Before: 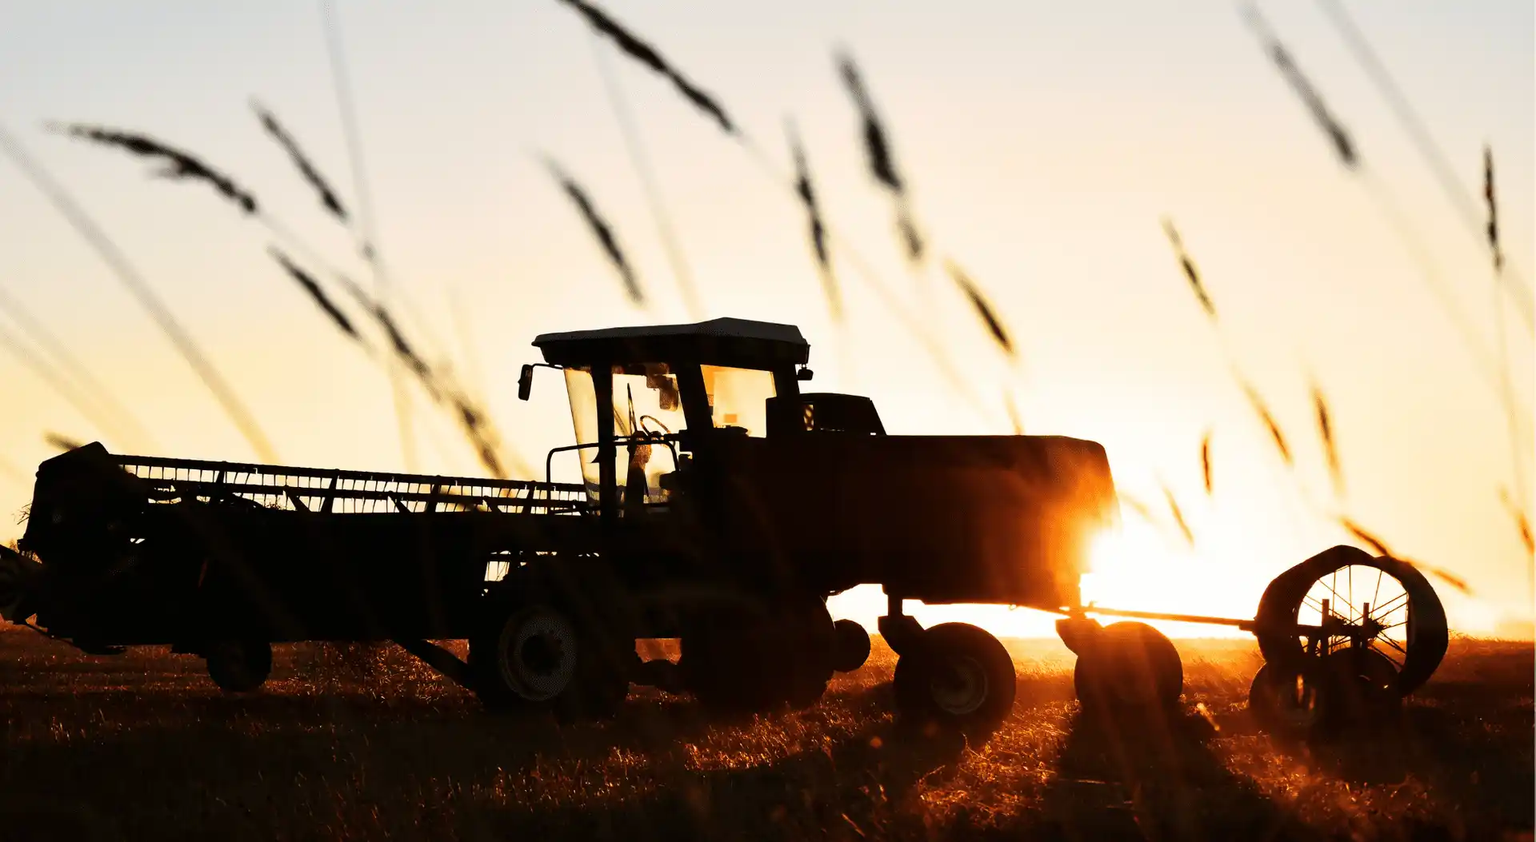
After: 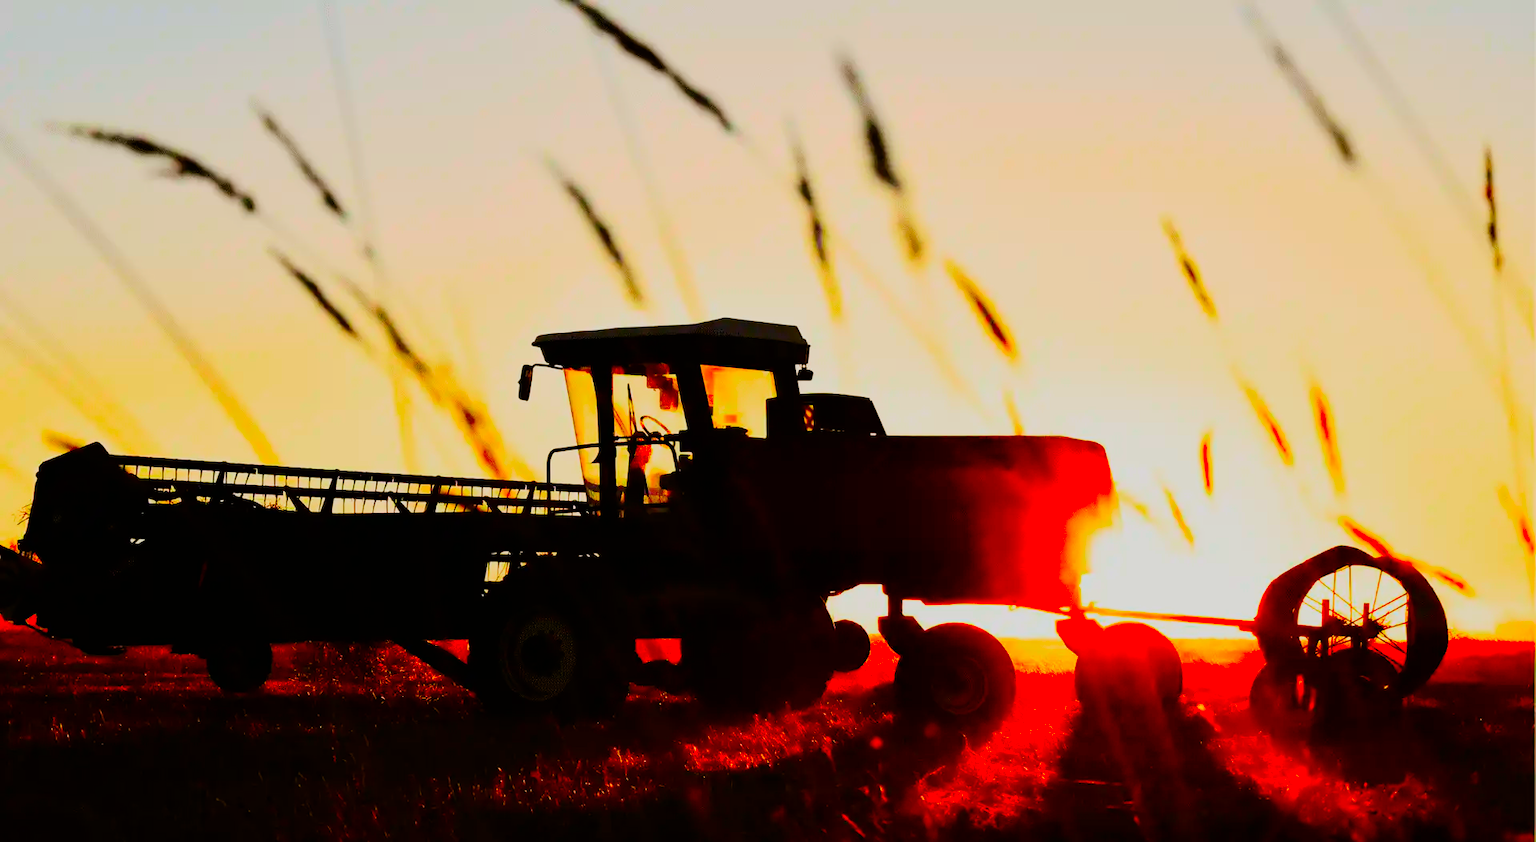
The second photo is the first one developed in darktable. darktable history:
filmic rgb: black relative exposure -7.65 EV, white relative exposure 4.56 EV, hardness 3.61
color correction: saturation 3
levels: levels [0, 0.478, 1]
